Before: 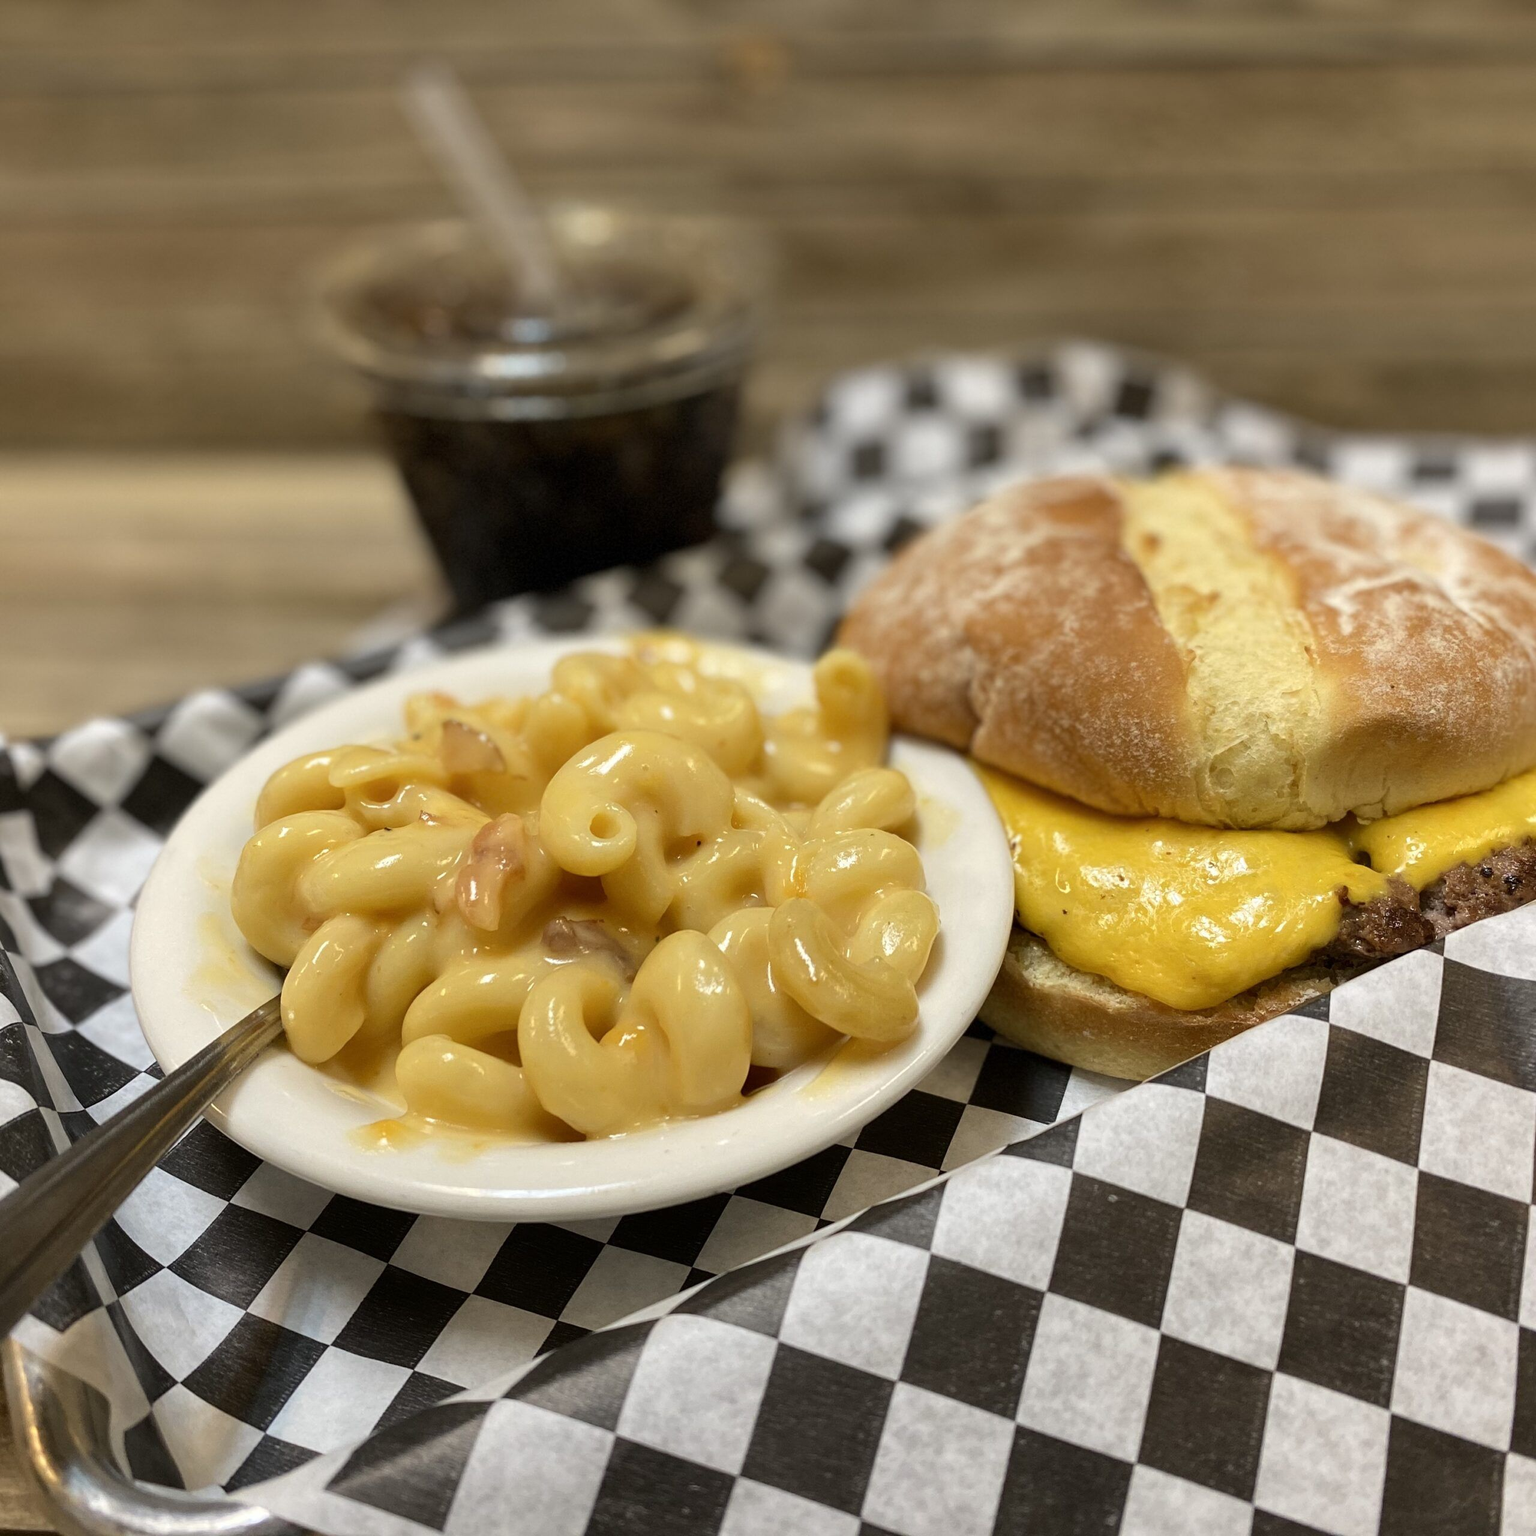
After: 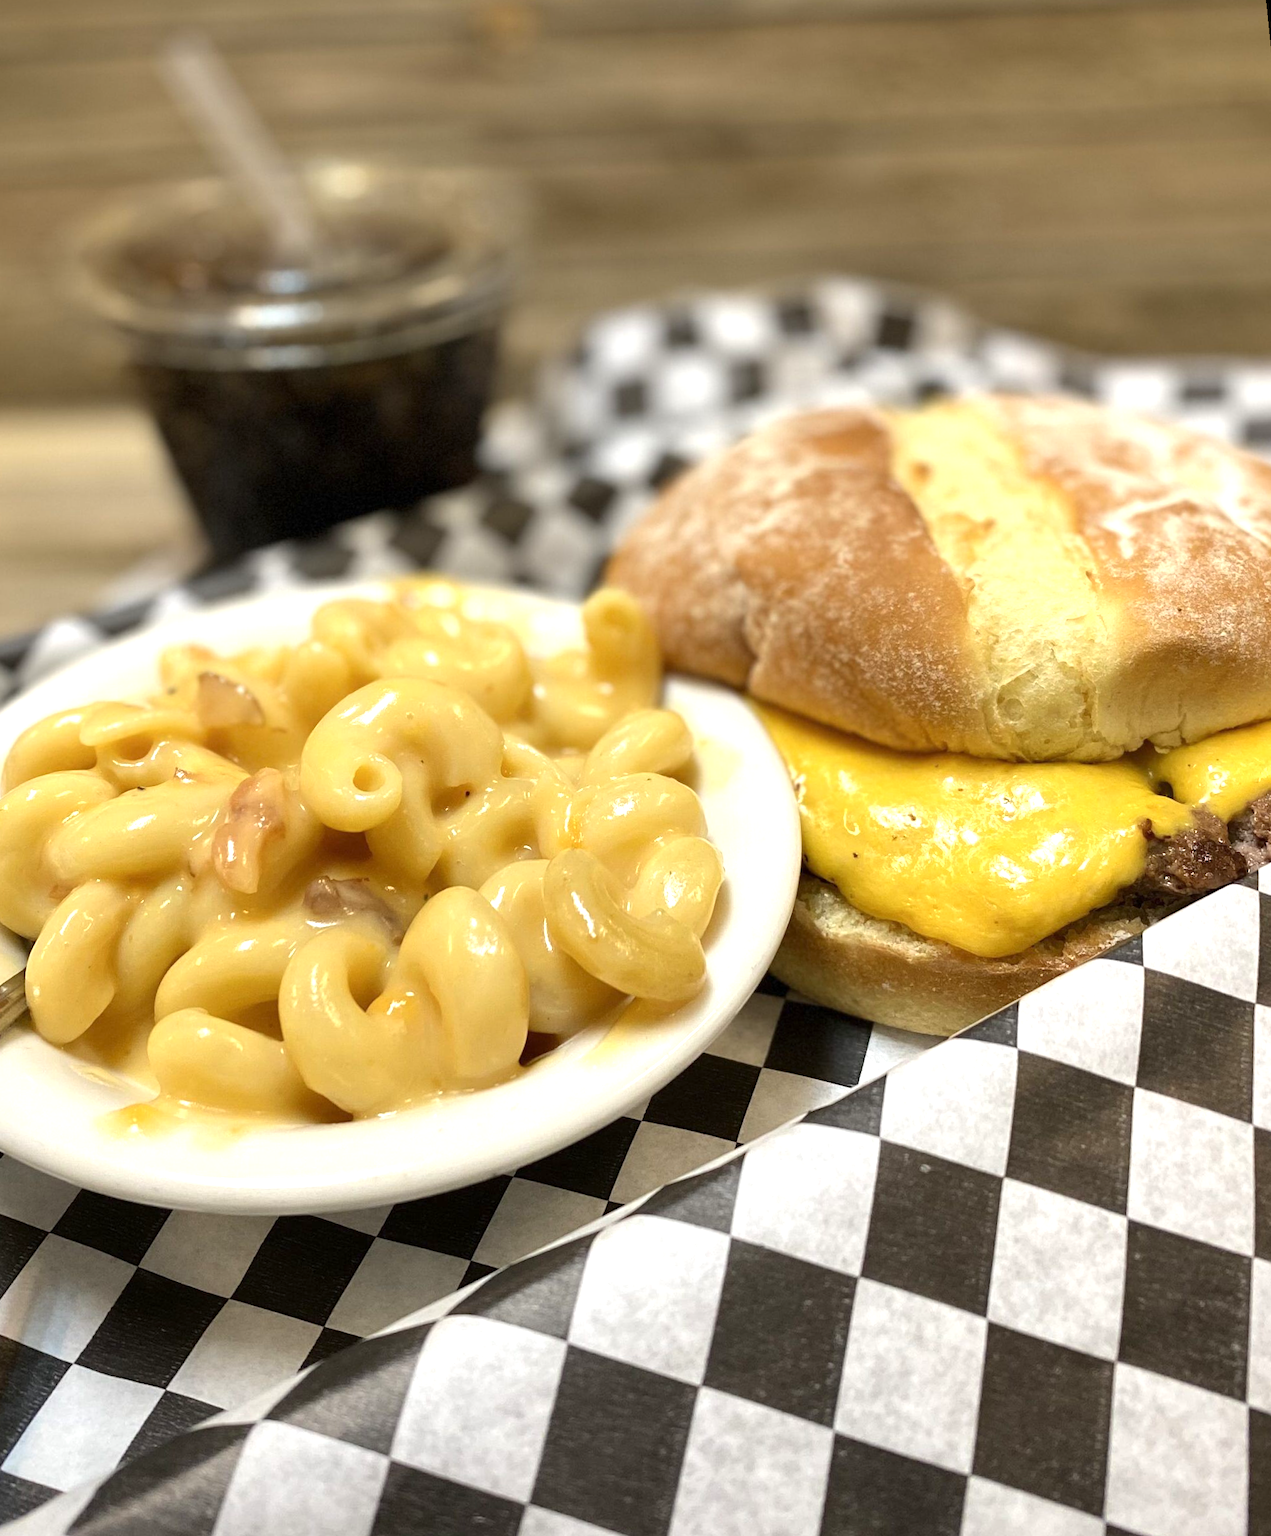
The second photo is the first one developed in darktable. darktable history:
exposure: exposure 0.669 EV, compensate highlight preservation false
rotate and perspective: rotation -1.68°, lens shift (vertical) -0.146, crop left 0.049, crop right 0.912, crop top 0.032, crop bottom 0.96
crop and rotate: left 14.584%
vignetting: brightness -0.233, saturation 0.141
